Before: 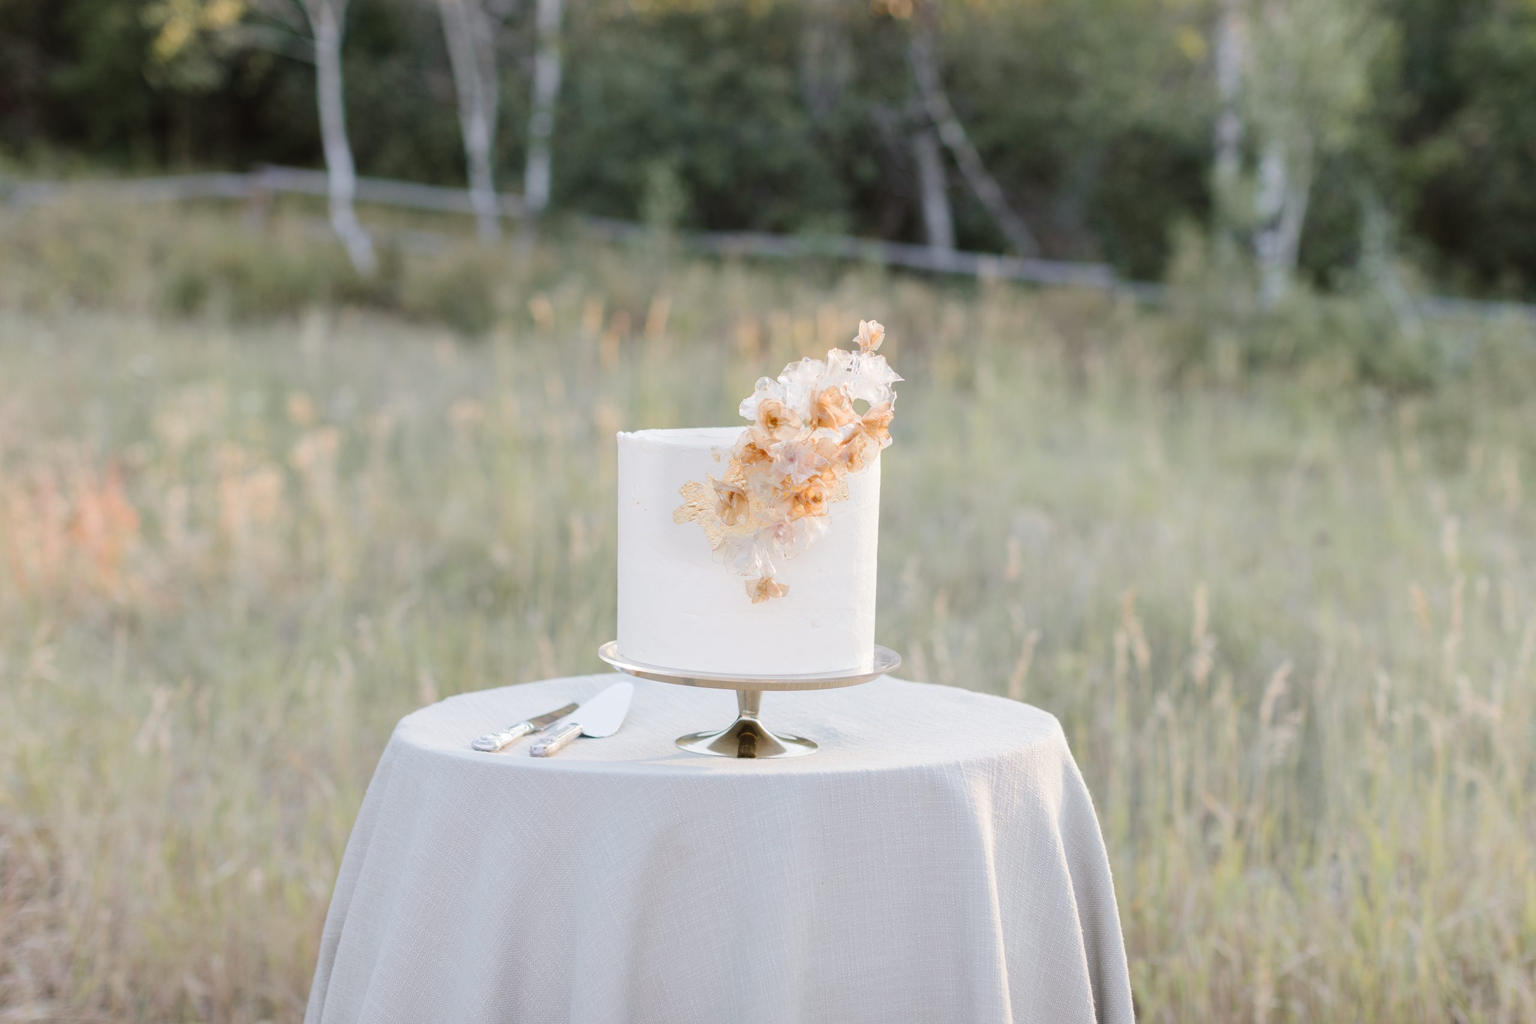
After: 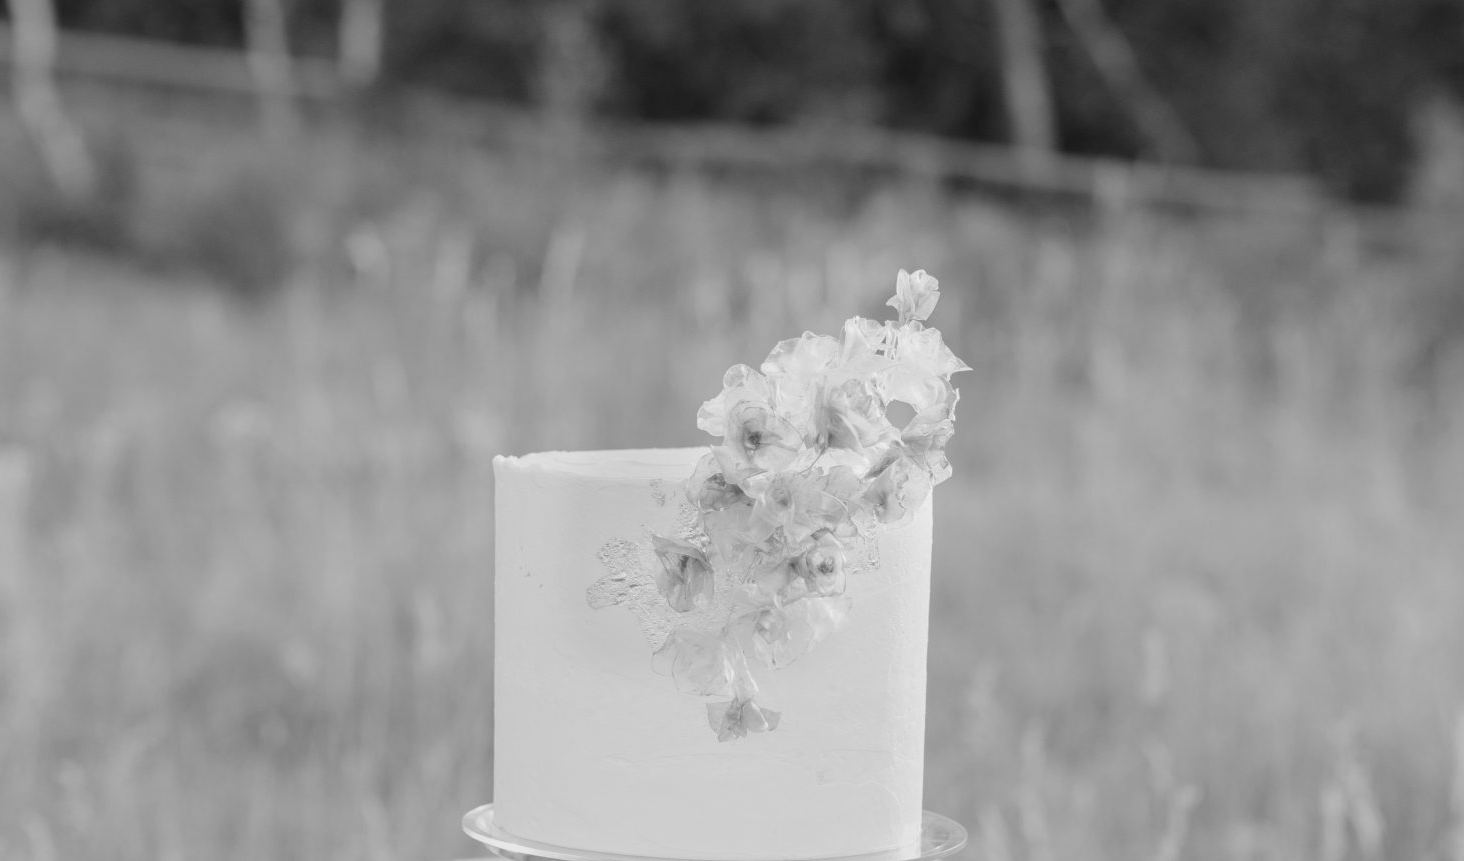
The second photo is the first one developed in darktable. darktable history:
crop: left 20.932%, top 15.471%, right 21.848%, bottom 34.081%
monochrome: a 26.22, b 42.67, size 0.8
